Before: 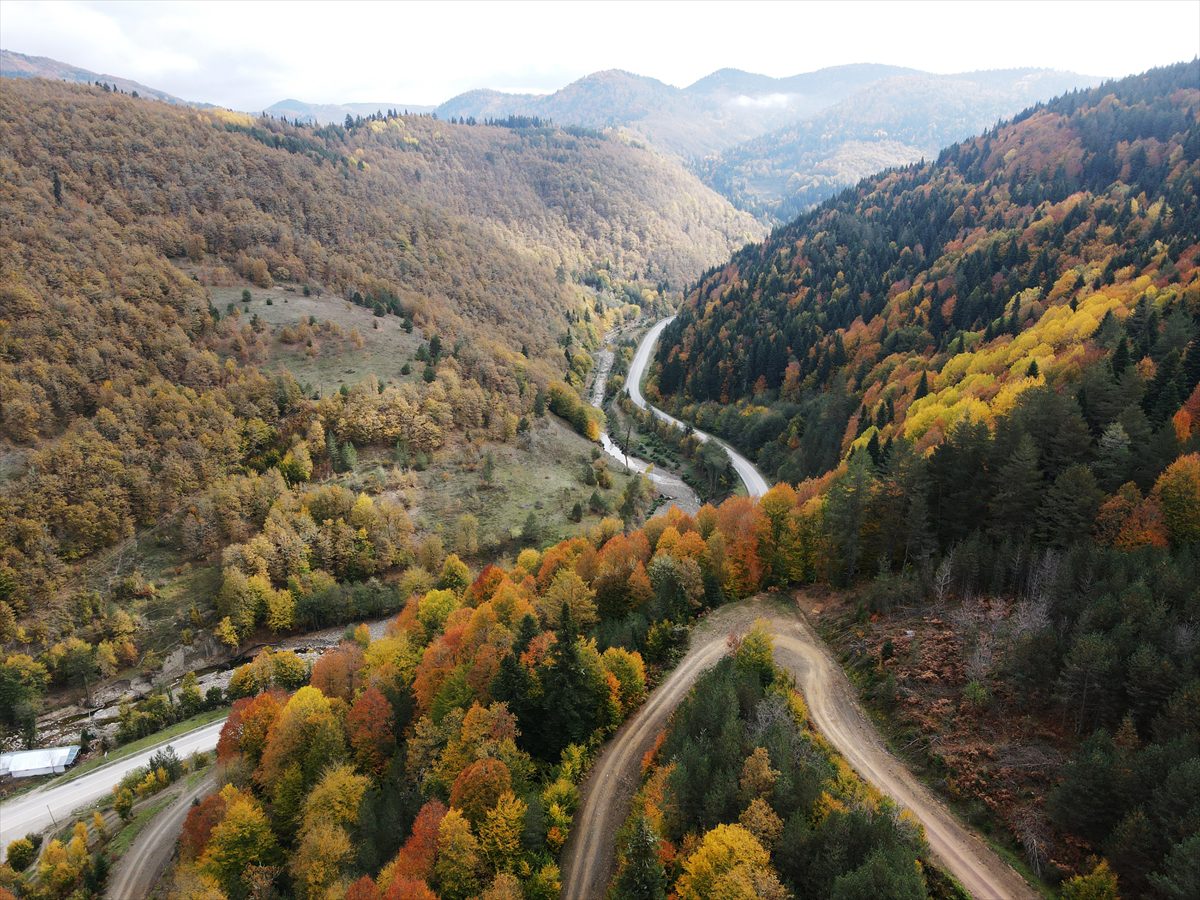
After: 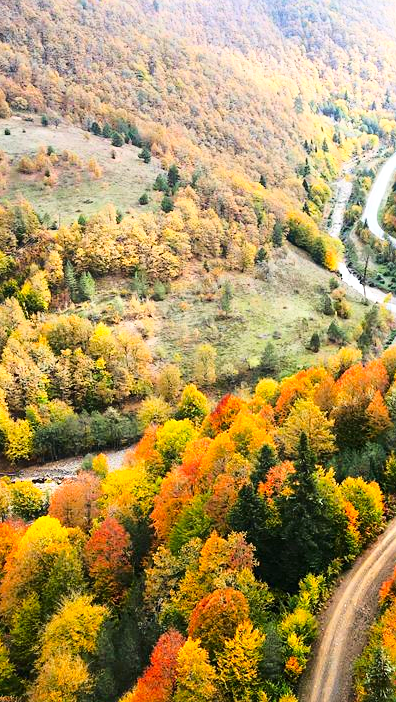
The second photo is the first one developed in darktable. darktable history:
exposure: exposure 0.564 EV, compensate exposure bias true, compensate highlight preservation false
sharpen: amount 0.21
crop and rotate: left 21.879%, top 18.903%, right 45.075%, bottom 2.989%
base curve: curves: ch0 [(0, 0) (0.028, 0.03) (0.121, 0.232) (0.46, 0.748) (0.859, 0.968) (1, 1)]
contrast brightness saturation: brightness -0.026, saturation 0.359
